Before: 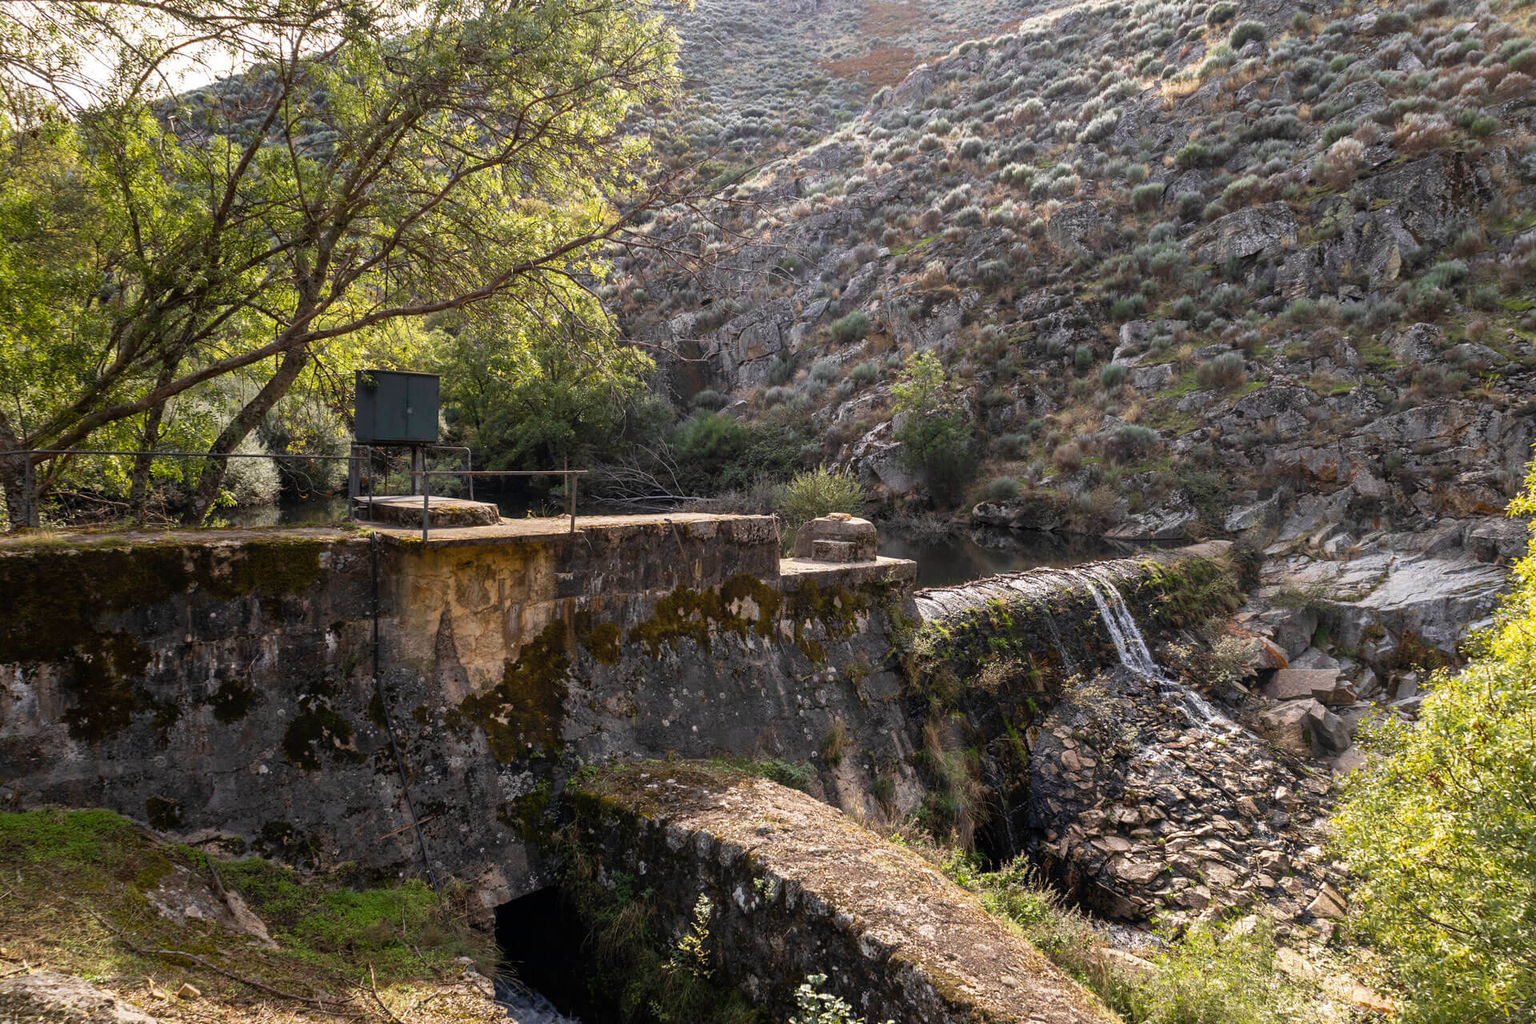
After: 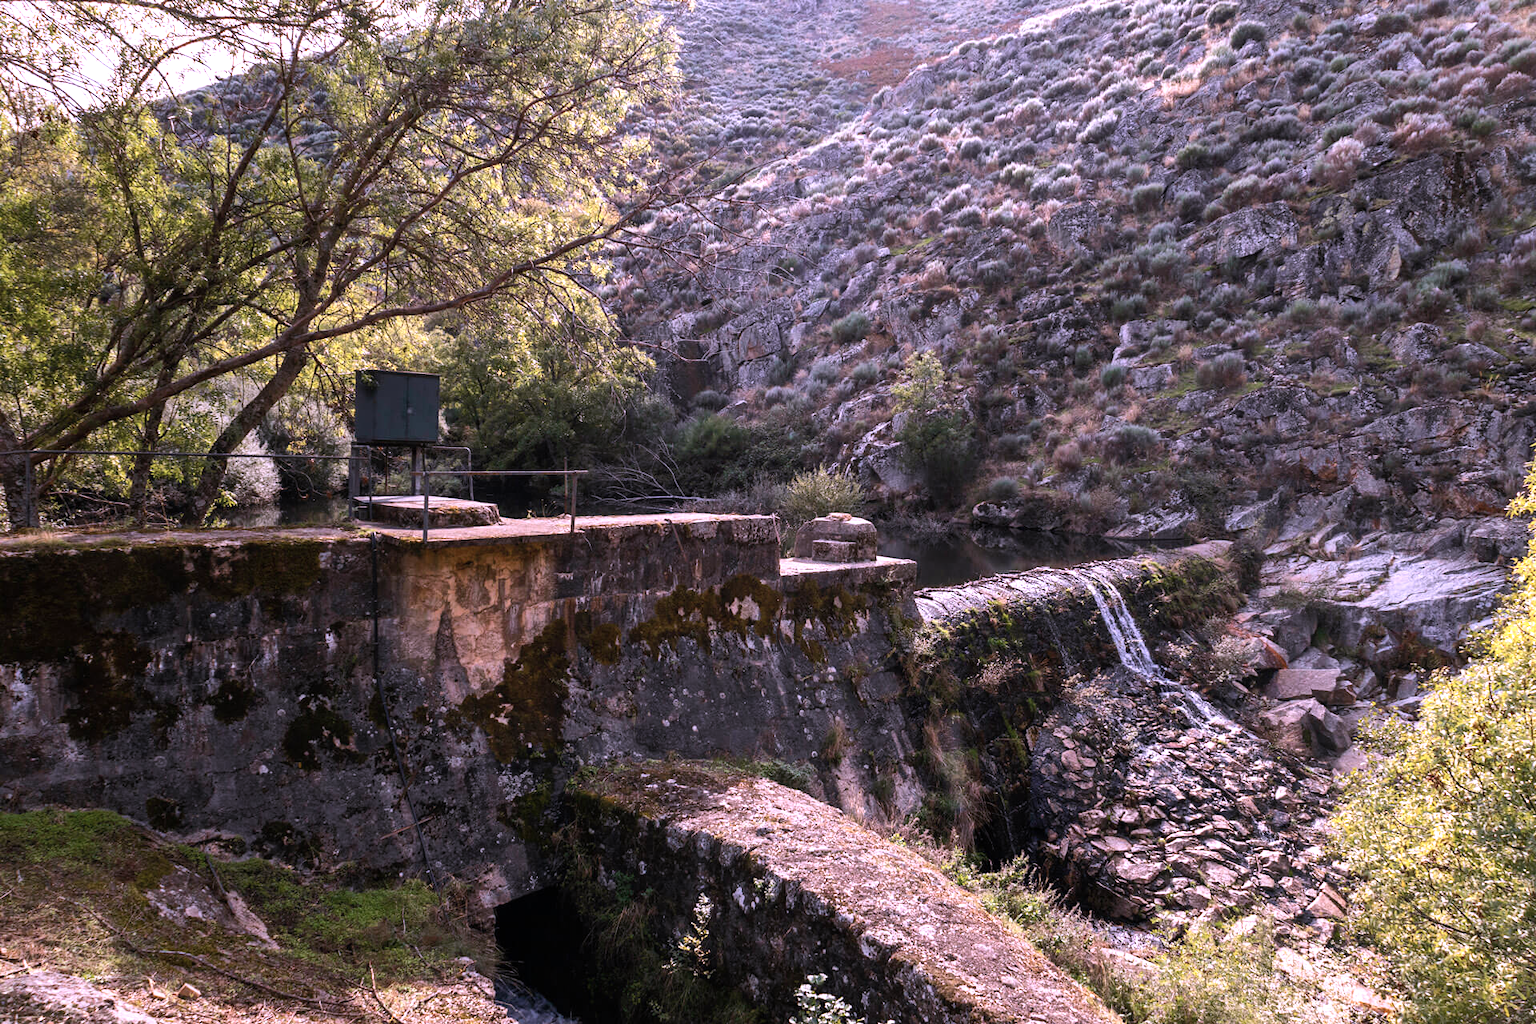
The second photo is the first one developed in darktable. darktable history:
exposure: black level correction 0, compensate highlight preservation false
tone equalizer: -8 EV -0.411 EV, -7 EV -0.377 EV, -6 EV -0.311 EV, -5 EV -0.245 EV, -3 EV 0.247 EV, -2 EV 0.31 EV, -1 EV 0.405 EV, +0 EV 0.43 EV, edges refinement/feathering 500, mask exposure compensation -1.57 EV, preserve details no
color correction: highlights a* 15.24, highlights b* -25.8
